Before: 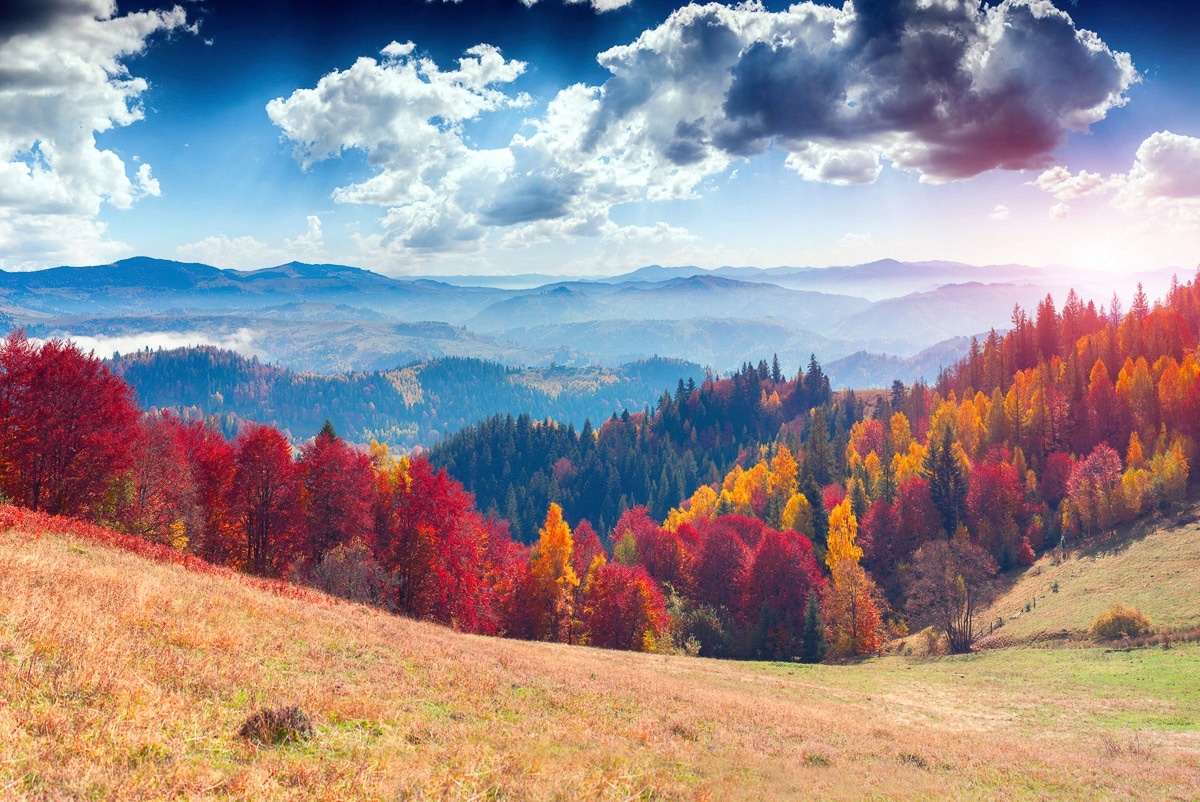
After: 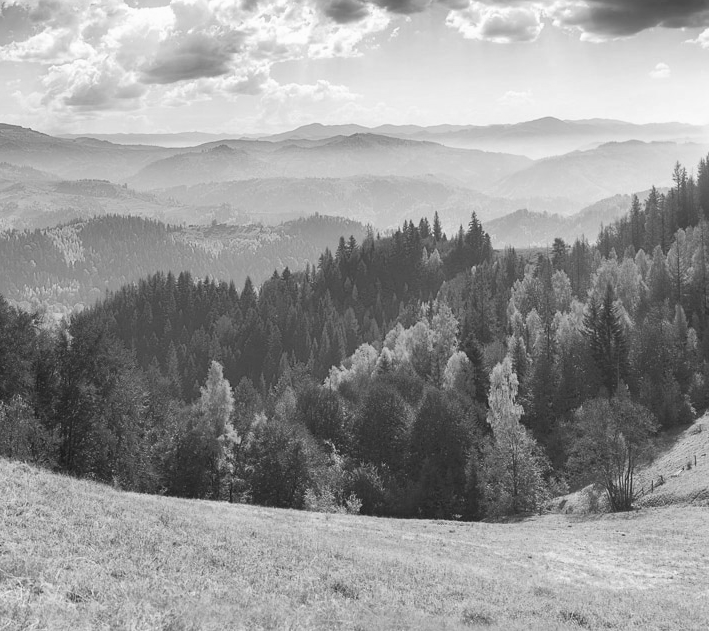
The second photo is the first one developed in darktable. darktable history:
exposure: black level correction -0.001, exposure 0.08 EV, compensate highlight preservation false
monochrome: on, module defaults
white balance: red 0.766, blue 1.537
crop and rotate: left 28.256%, top 17.734%, right 12.656%, bottom 3.573%
